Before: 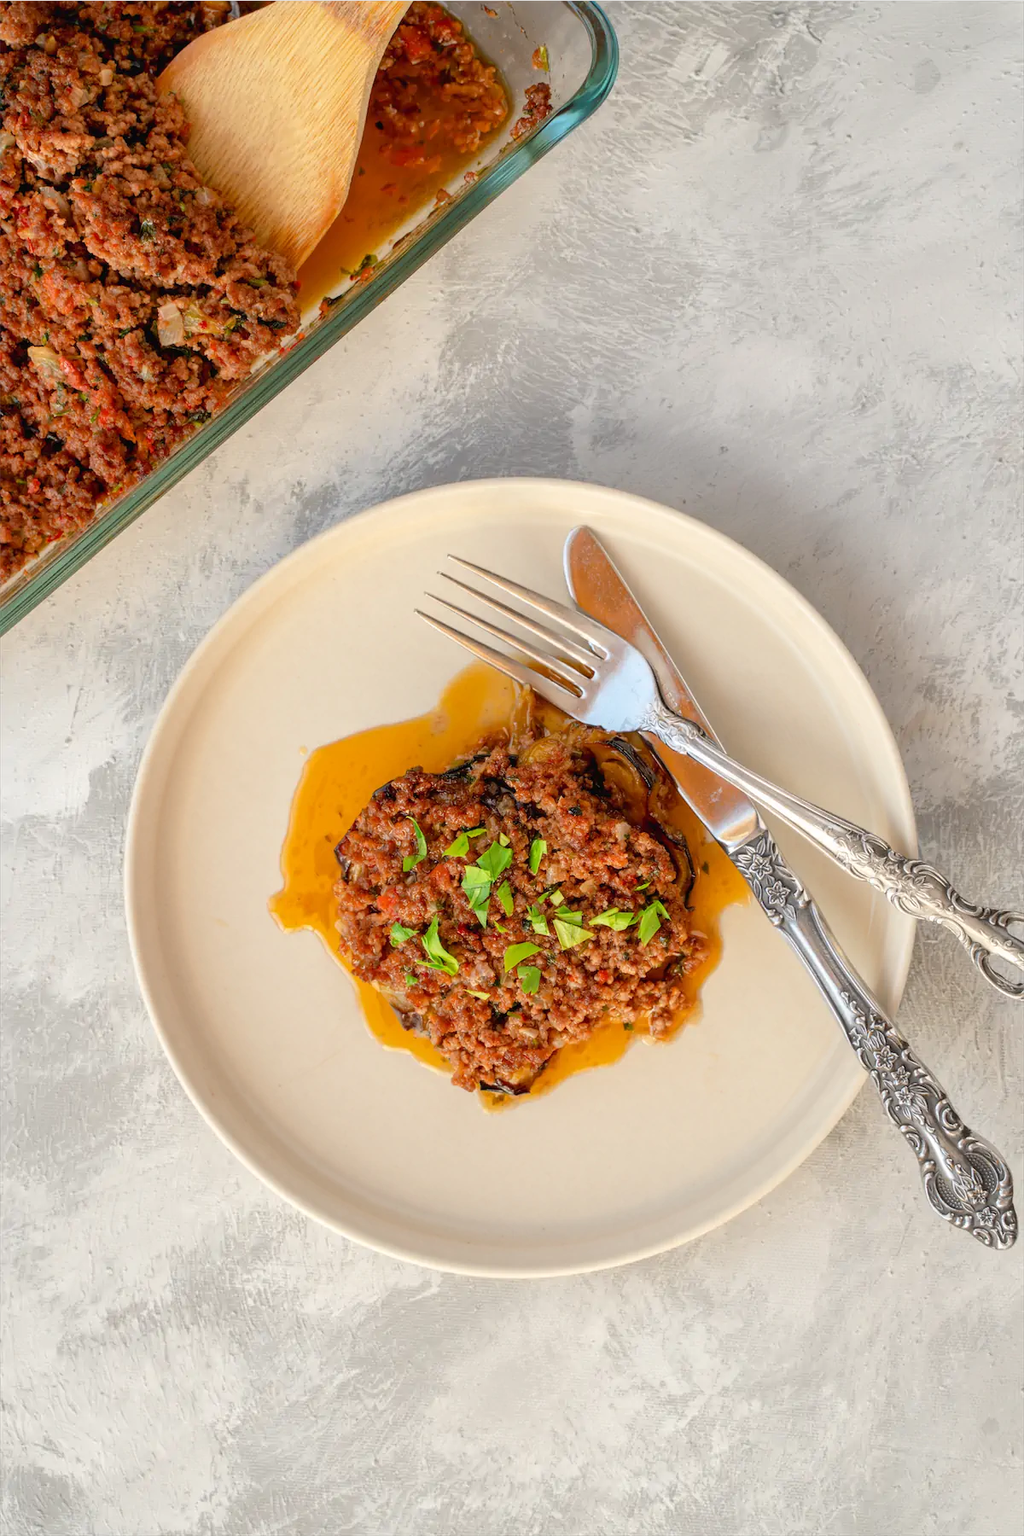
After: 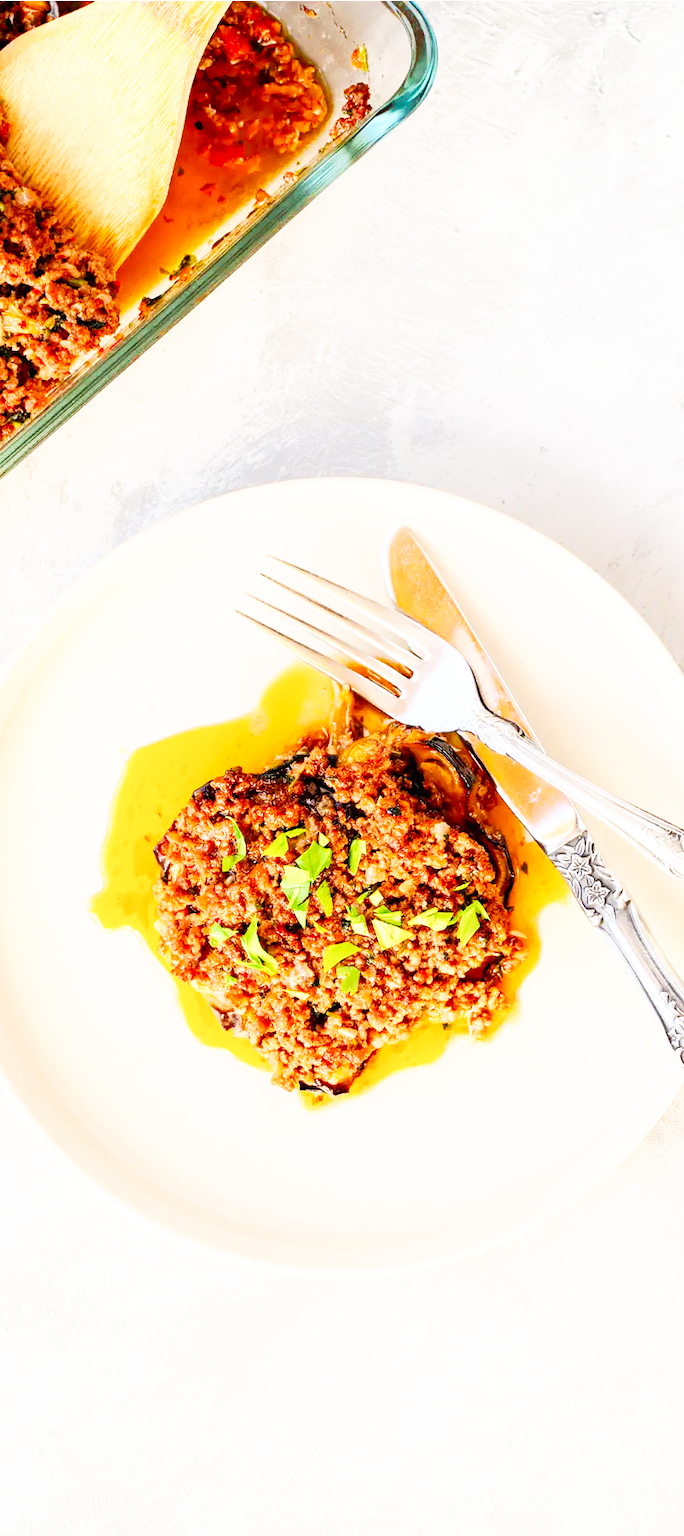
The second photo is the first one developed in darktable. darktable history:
shadows and highlights: shadows 0, highlights 40
base curve: curves: ch0 [(0, 0) (0.007, 0.004) (0.027, 0.03) (0.046, 0.07) (0.207, 0.54) (0.442, 0.872) (0.673, 0.972) (1, 1)], preserve colors none
white balance: red 1.004, blue 1.024
crop and rotate: left 17.732%, right 15.423%
